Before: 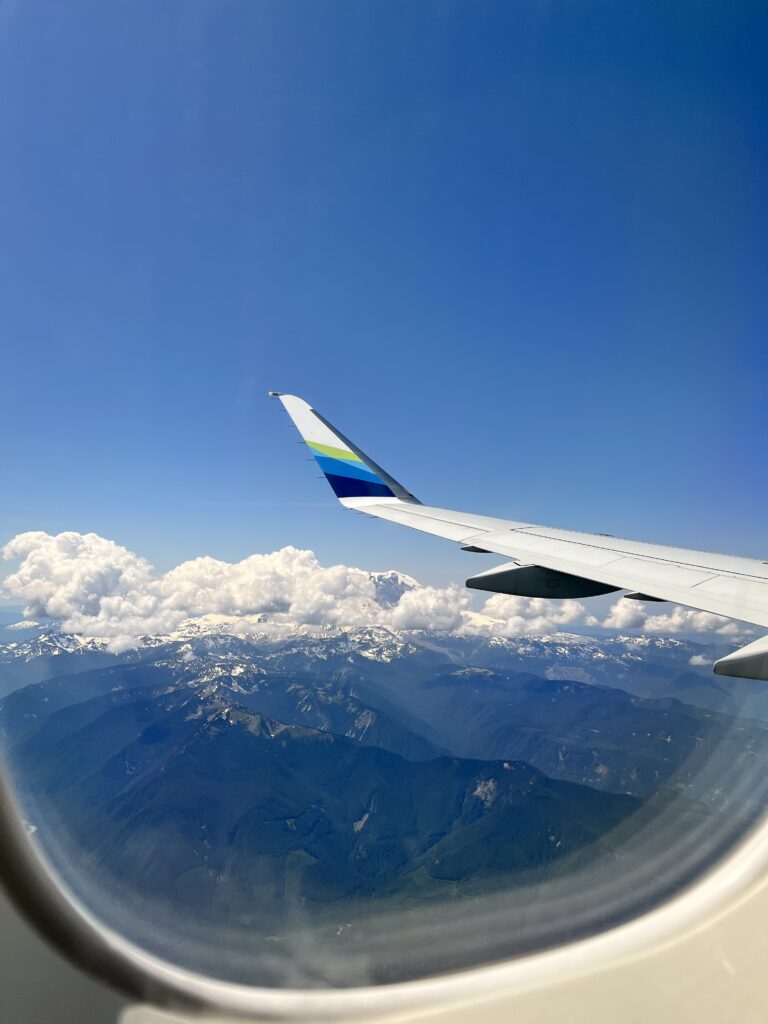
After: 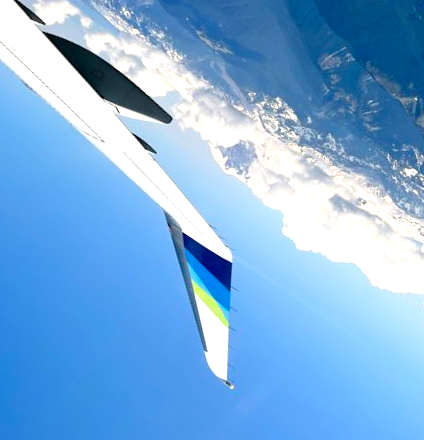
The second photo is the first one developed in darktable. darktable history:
crop and rotate: angle 147.08°, left 9.143%, top 15.612%, right 4.402%, bottom 17.077%
exposure: black level correction 0, exposure 0.704 EV, compensate exposure bias true, compensate highlight preservation false
